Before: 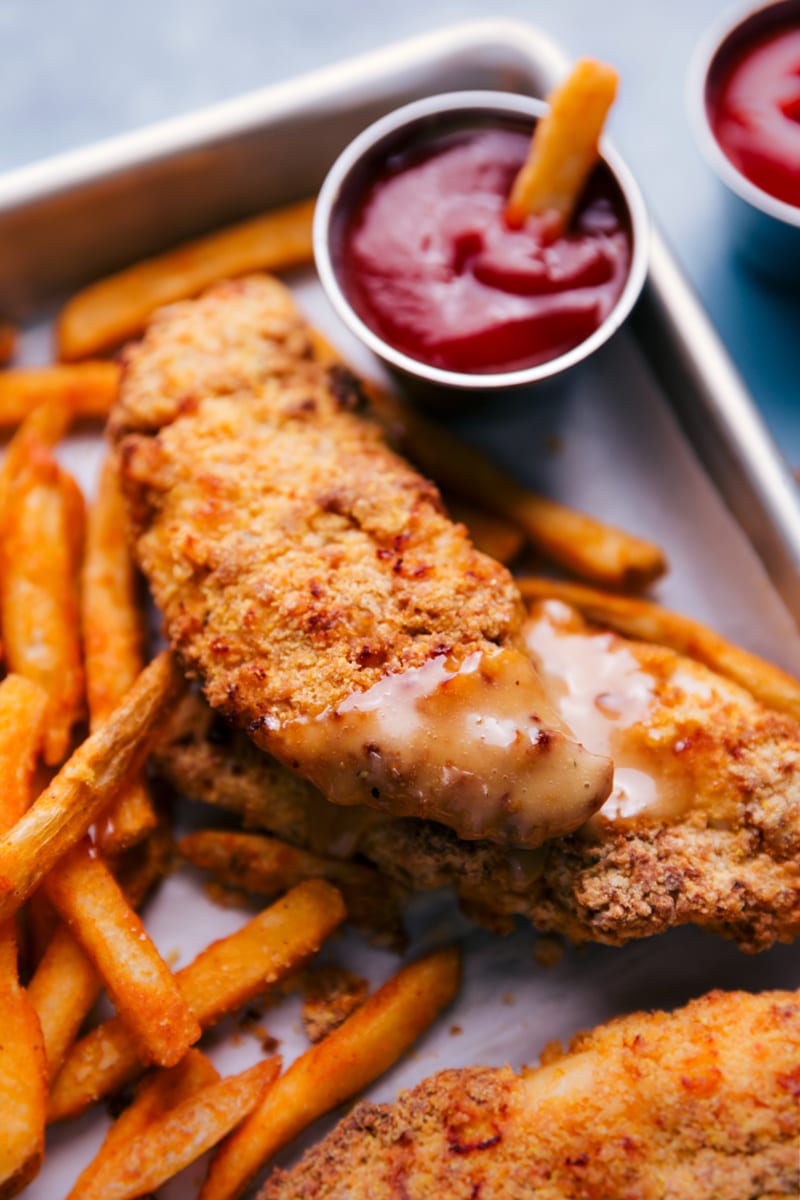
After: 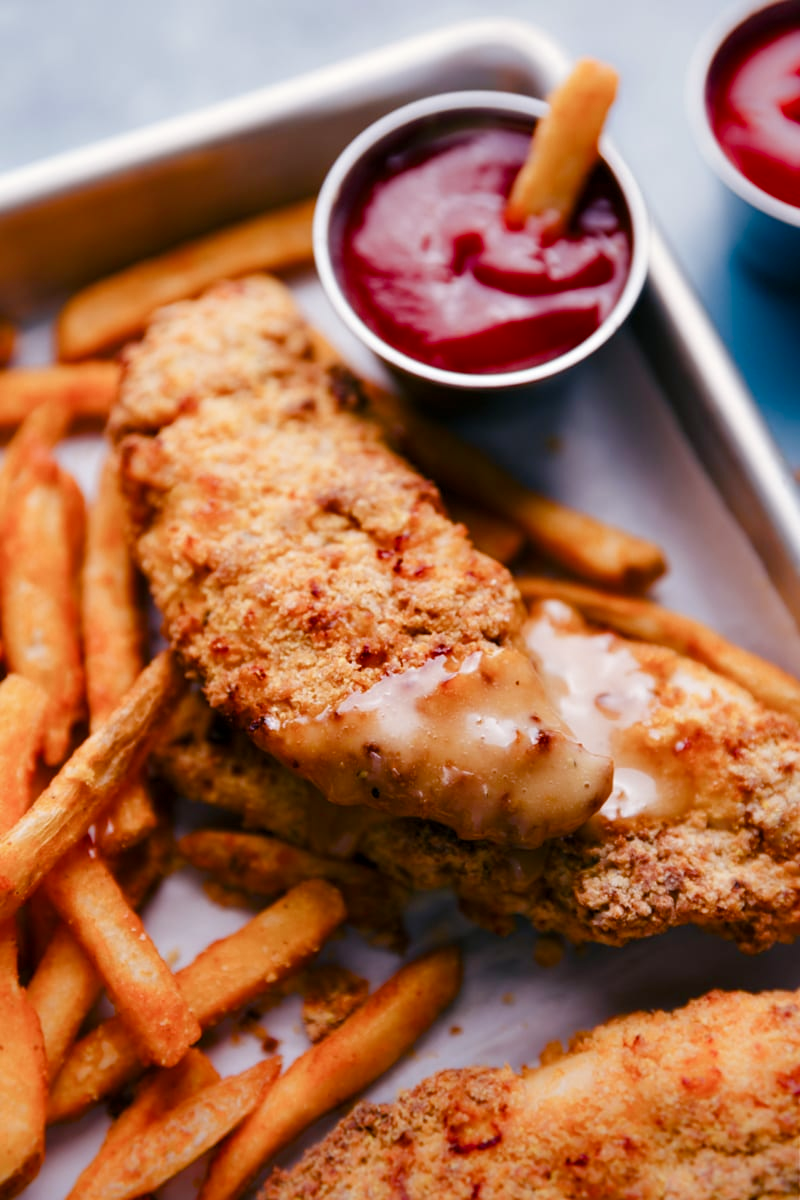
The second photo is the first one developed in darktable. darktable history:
color balance rgb: perceptual saturation grading › global saturation 20%, perceptual saturation grading › highlights -49.609%, perceptual saturation grading › shadows 25.05%
